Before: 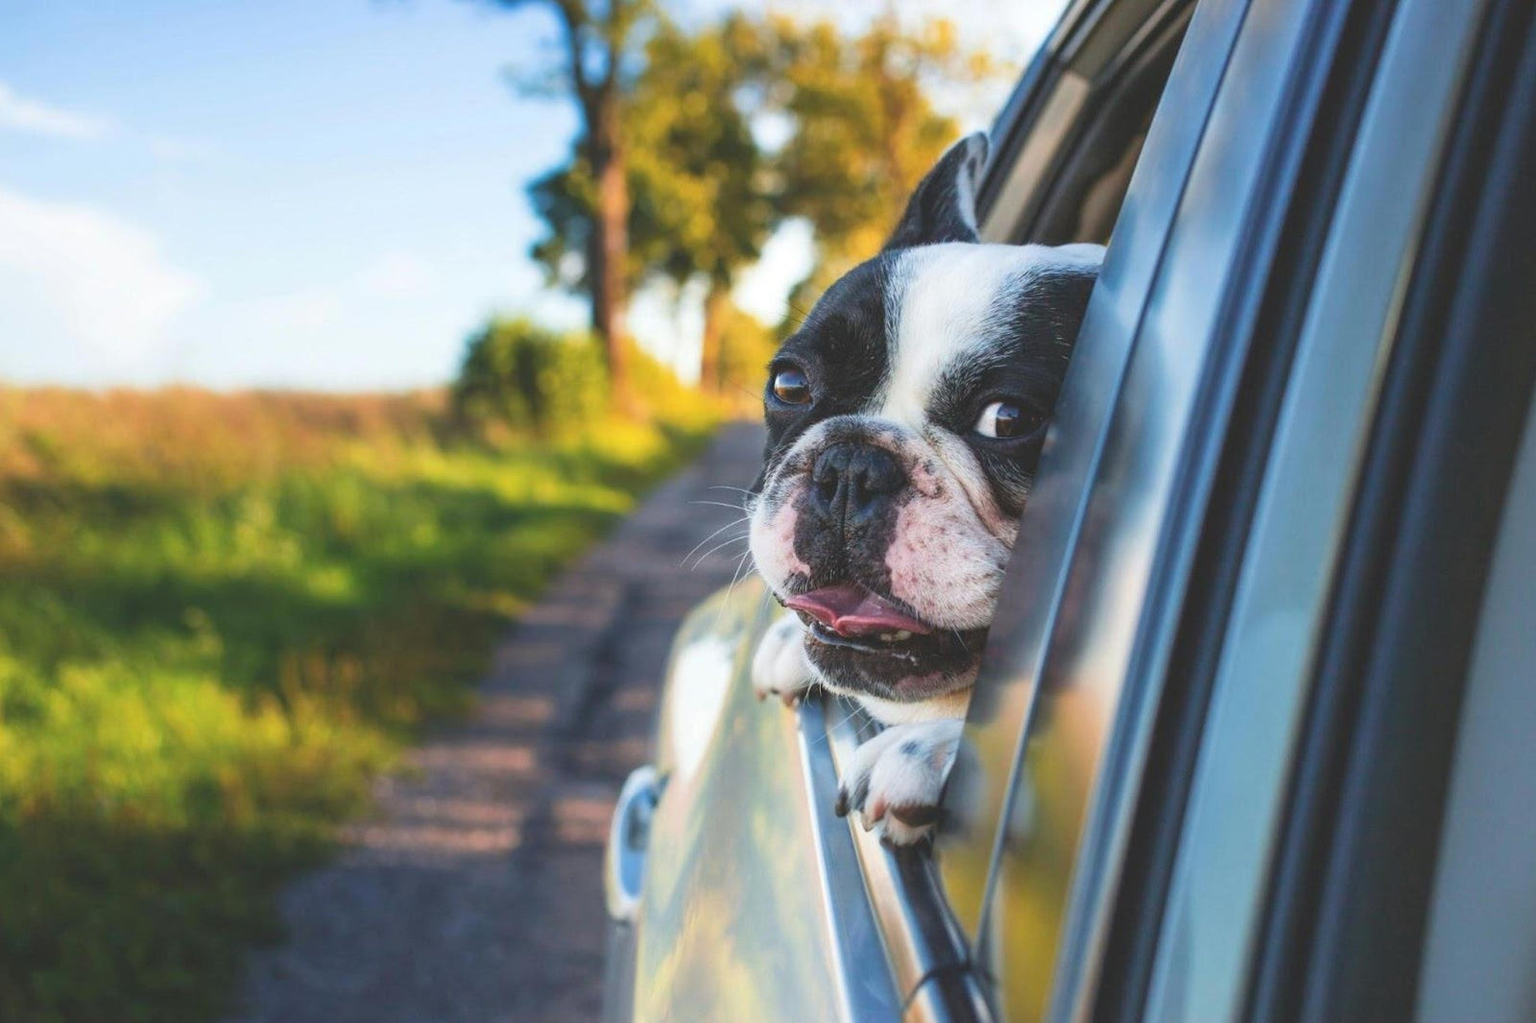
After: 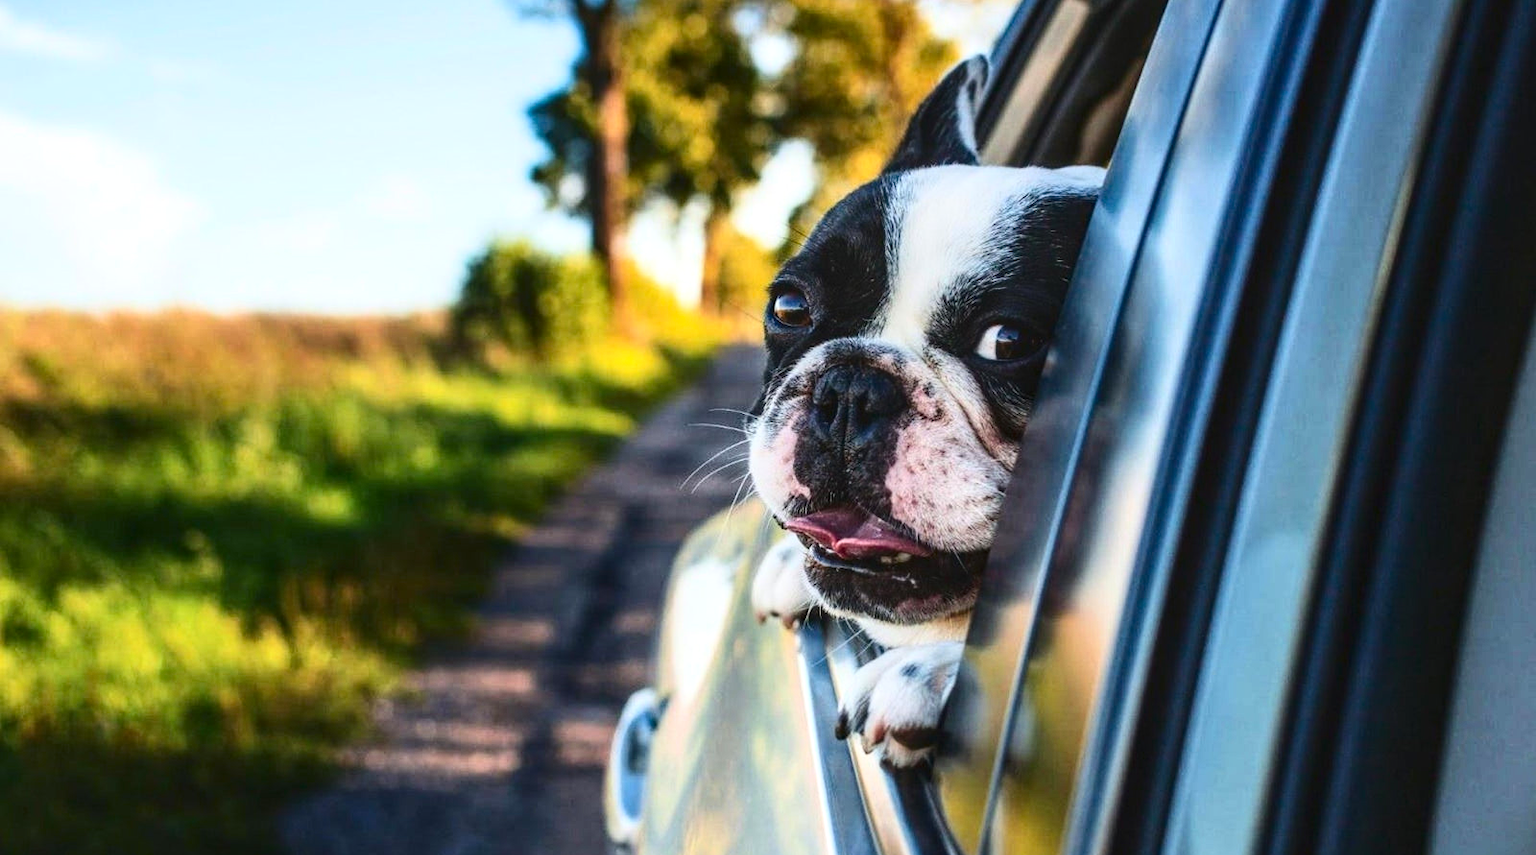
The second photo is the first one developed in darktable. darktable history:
crop: top 7.625%, bottom 8.027%
contrast brightness saturation: contrast 0.32, brightness -0.08, saturation 0.17
white balance: emerald 1
tone equalizer: -8 EV -1.84 EV, -7 EV -1.16 EV, -6 EV -1.62 EV, smoothing diameter 25%, edges refinement/feathering 10, preserve details guided filter
local contrast: detail 130%
